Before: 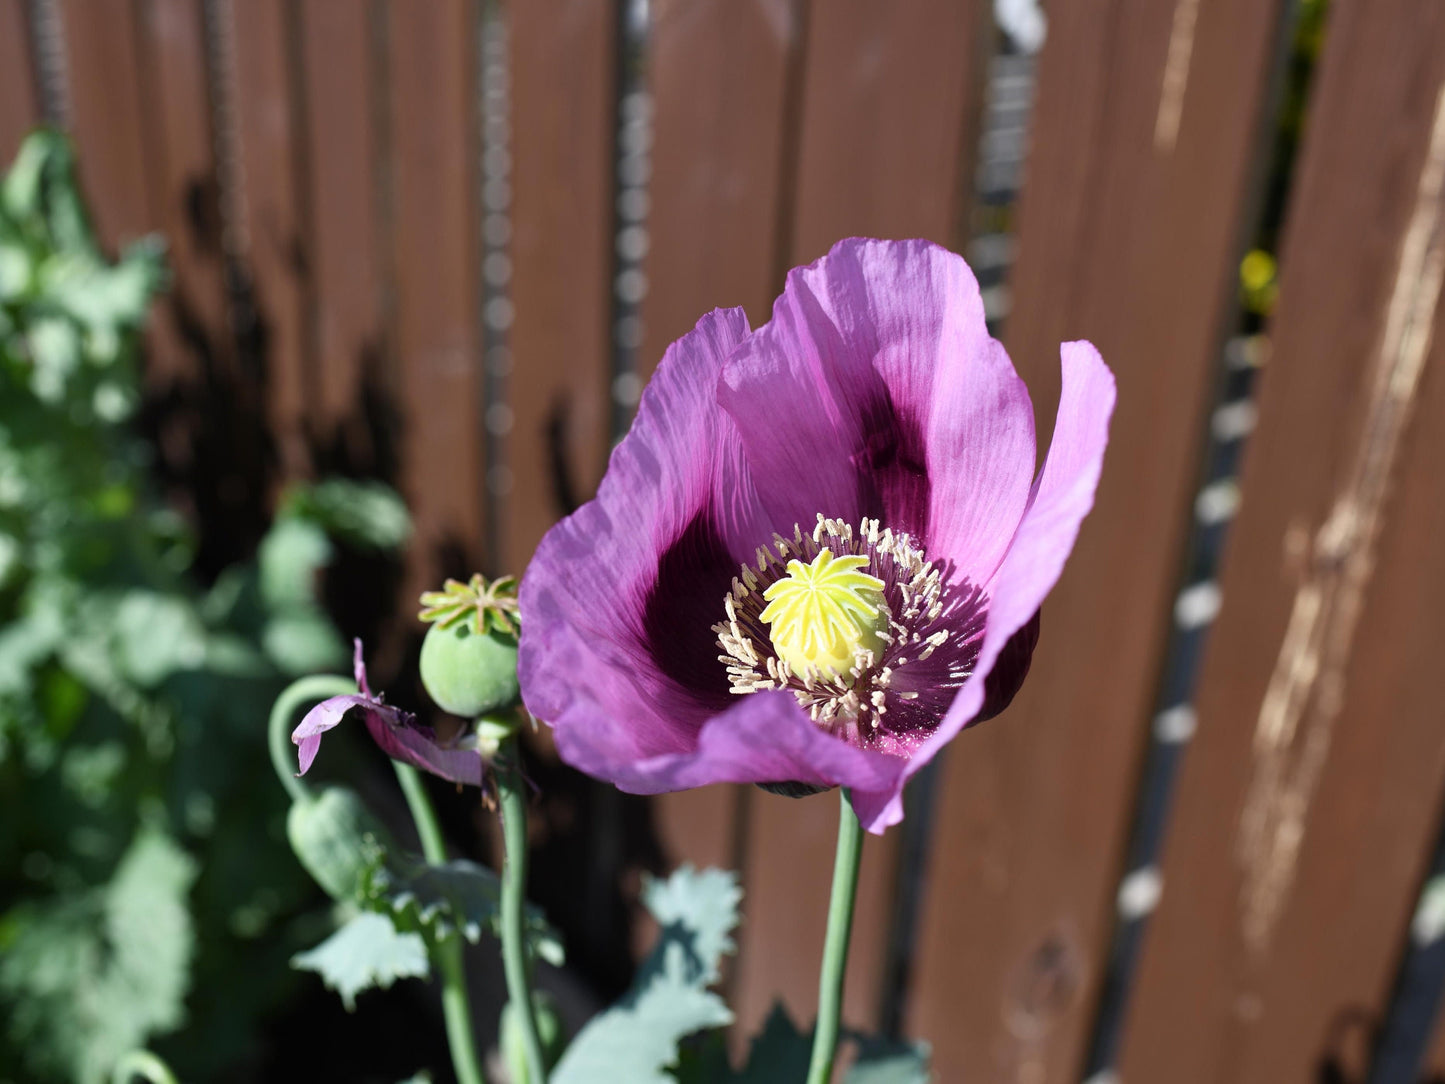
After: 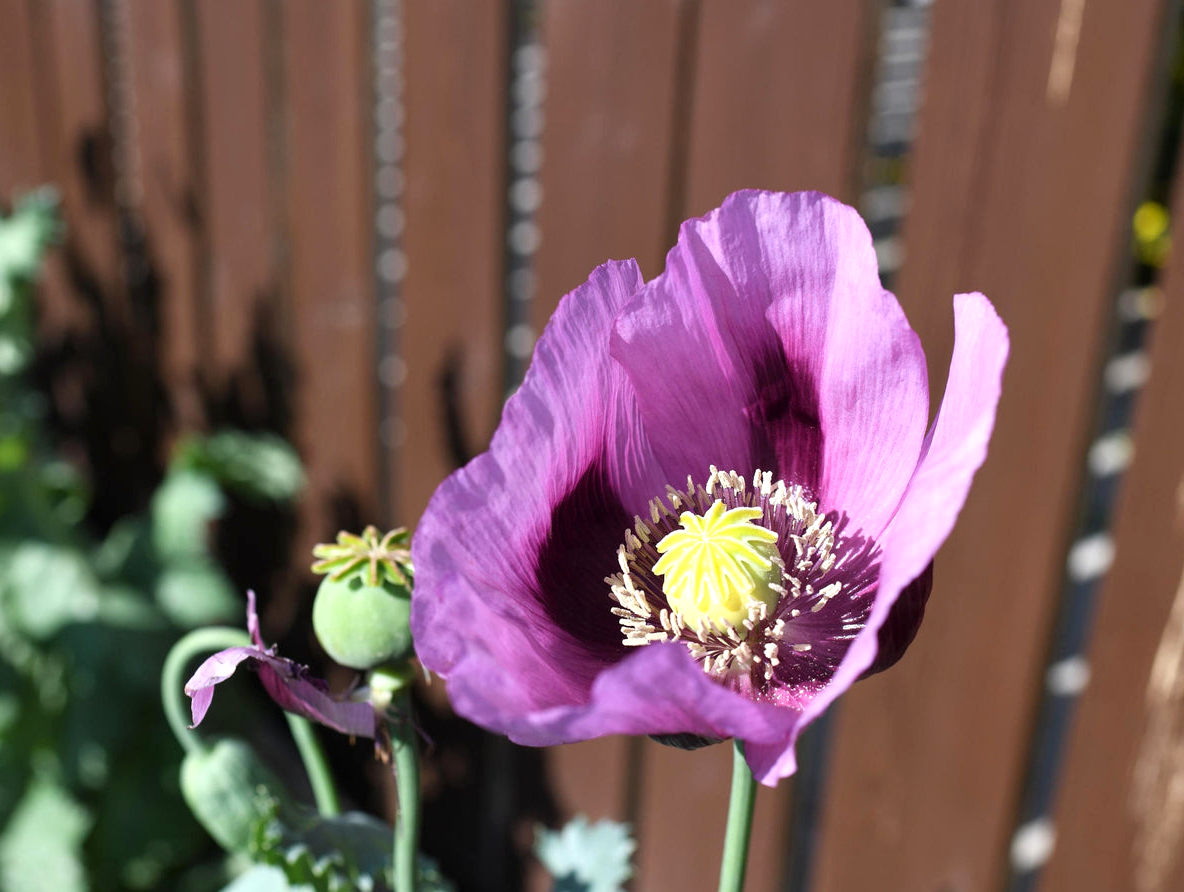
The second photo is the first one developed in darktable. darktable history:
exposure: exposure 0.297 EV, compensate exposure bias true, compensate highlight preservation false
crop and rotate: left 7.406%, top 4.453%, right 10.623%, bottom 13.257%
